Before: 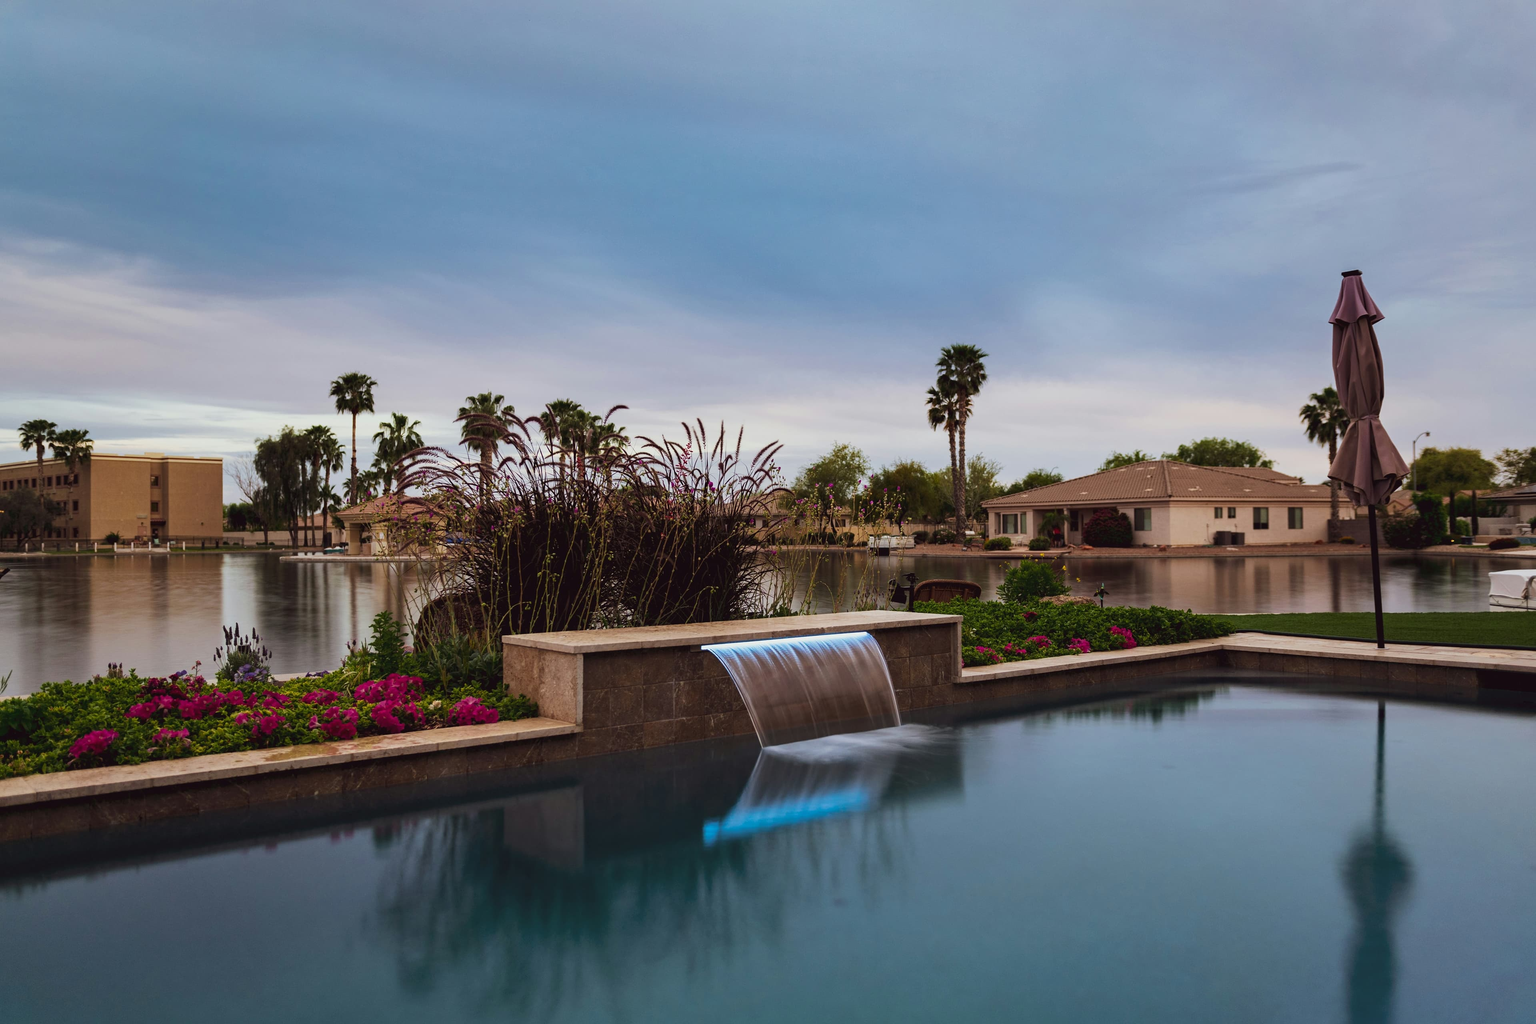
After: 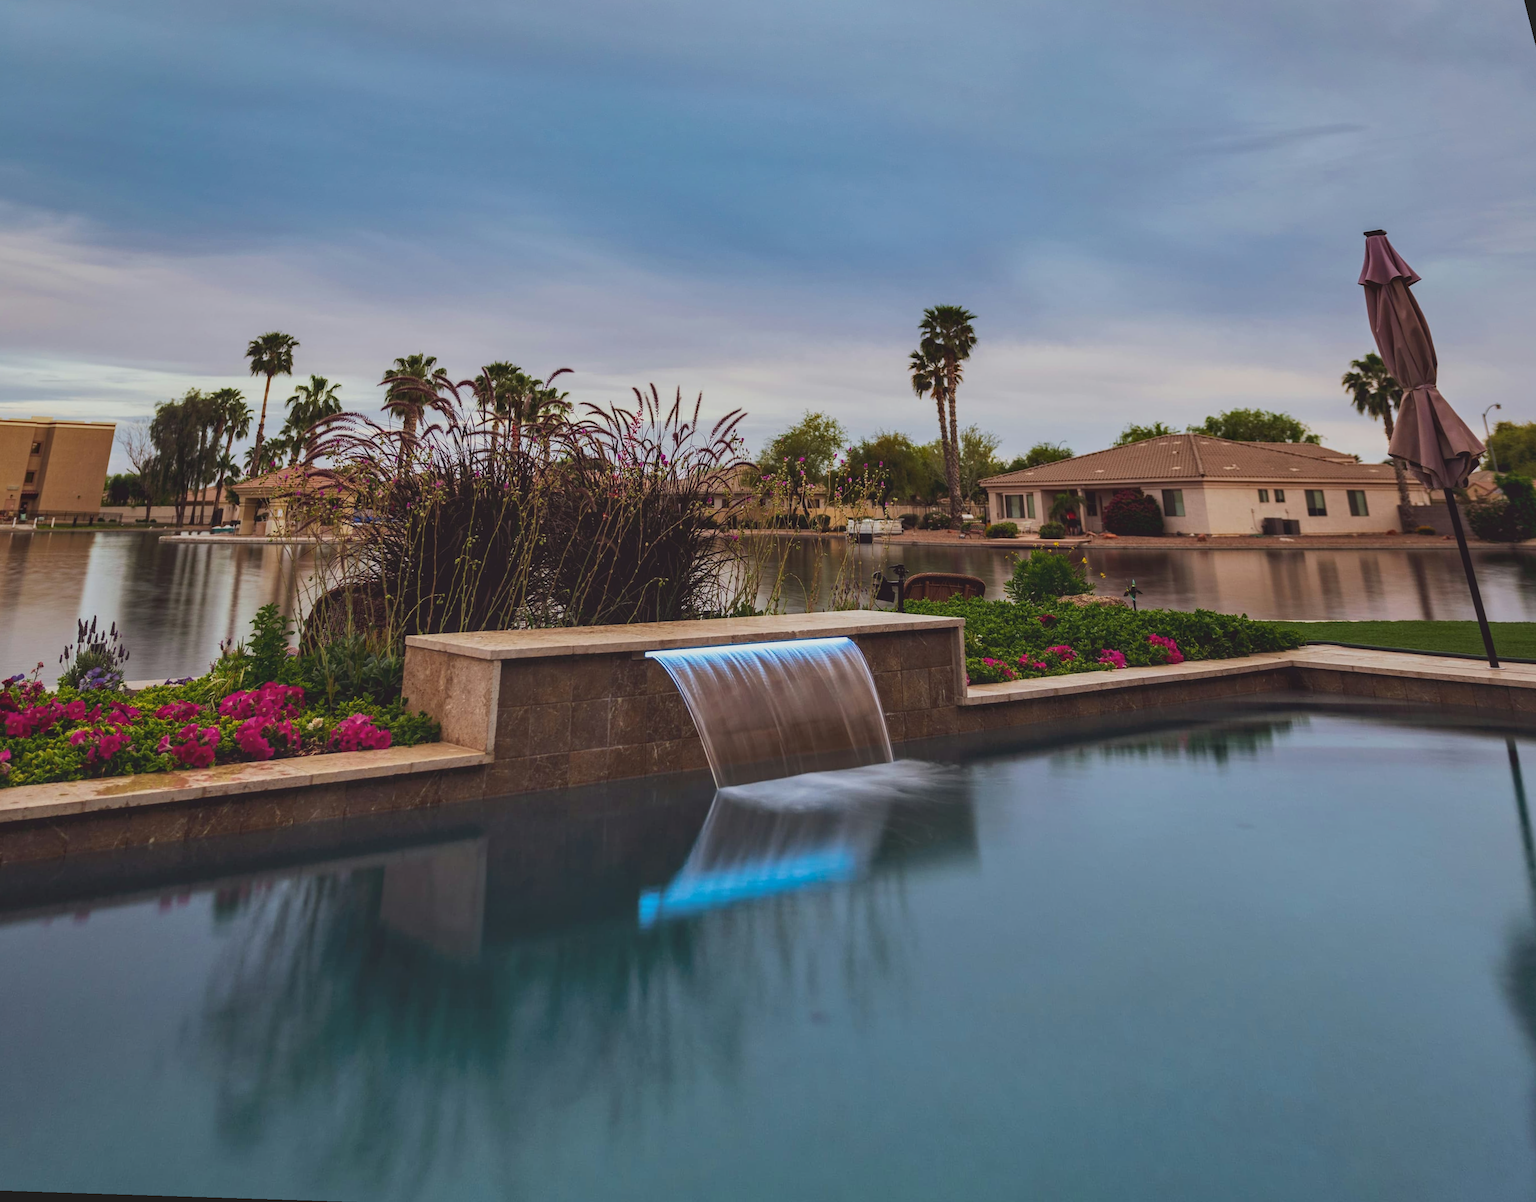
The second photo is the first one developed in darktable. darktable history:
local contrast: on, module defaults
contrast equalizer: octaves 7, y [[0.6 ×6], [0.55 ×6], [0 ×6], [0 ×6], [0 ×6]], mix 0.35
rotate and perspective: rotation 0.72°, lens shift (vertical) -0.352, lens shift (horizontal) -0.051, crop left 0.152, crop right 0.859, crop top 0.019, crop bottom 0.964
contrast brightness saturation: contrast -0.28
